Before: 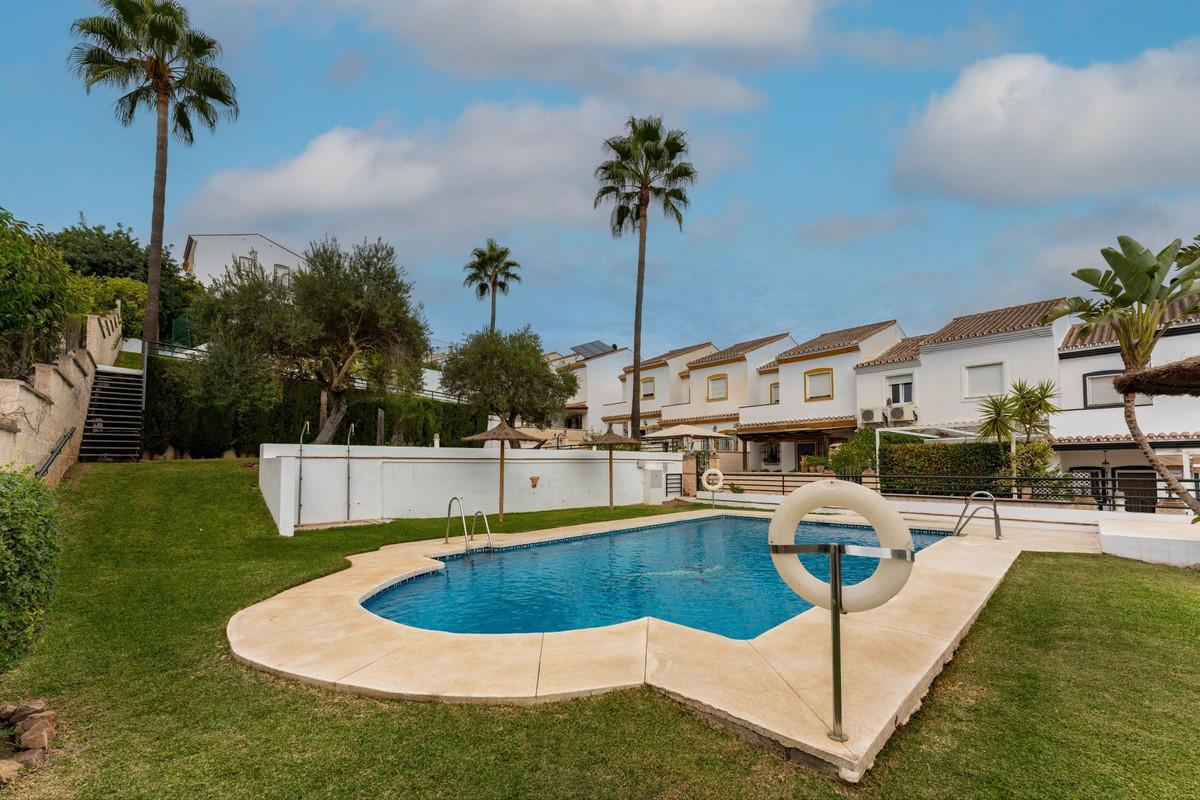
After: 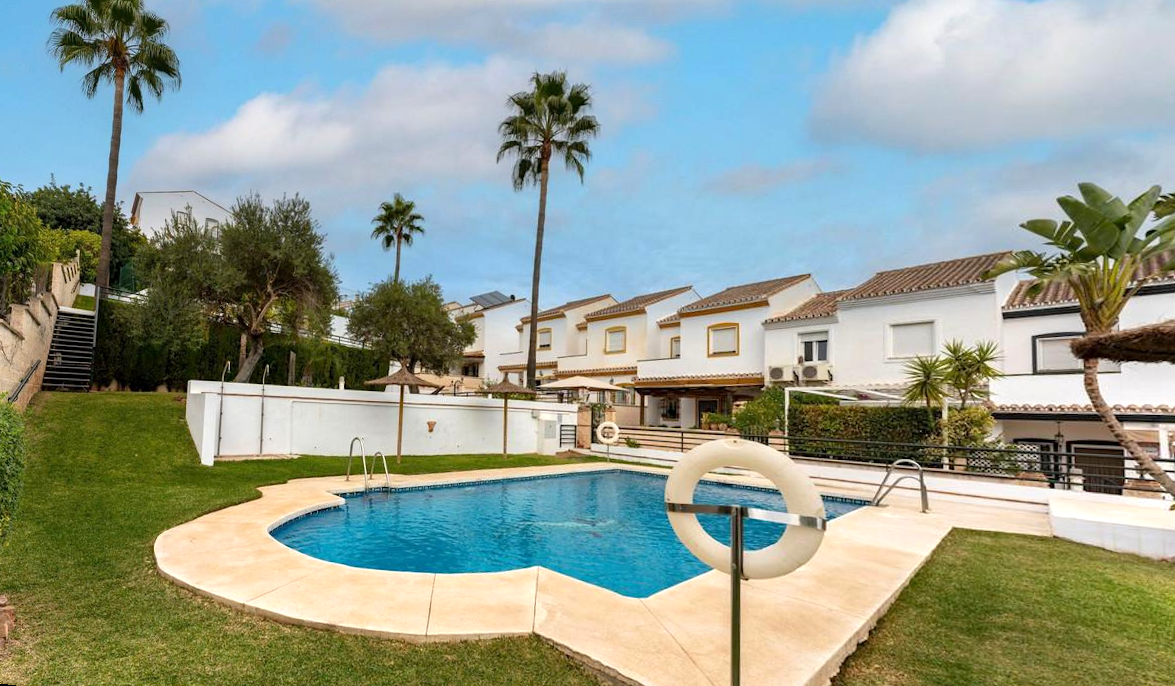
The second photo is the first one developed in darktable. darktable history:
rotate and perspective: rotation 1.69°, lens shift (vertical) -0.023, lens shift (horizontal) -0.291, crop left 0.025, crop right 0.988, crop top 0.092, crop bottom 0.842
exposure: black level correction 0.001, exposure 0.5 EV, compensate exposure bias true, compensate highlight preservation false
